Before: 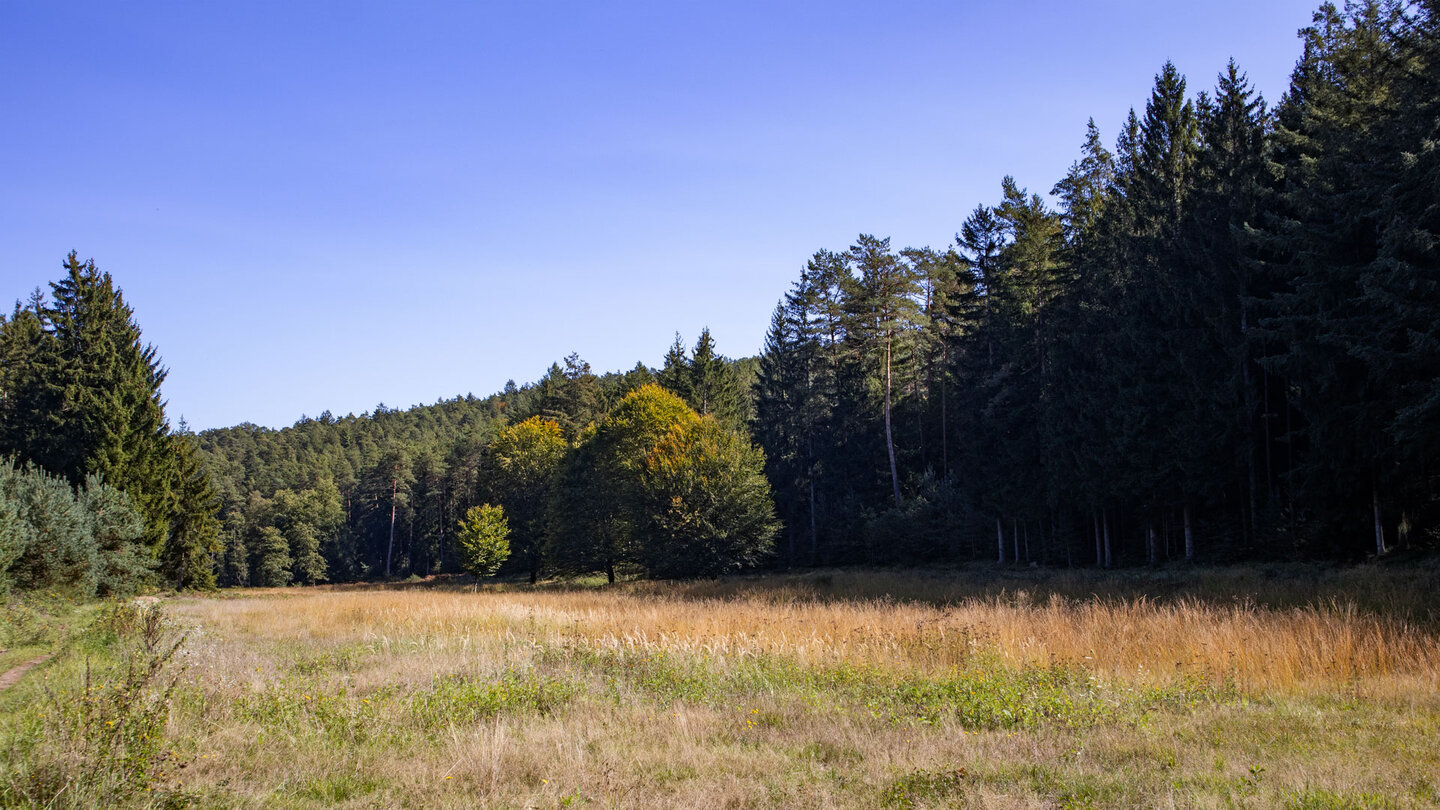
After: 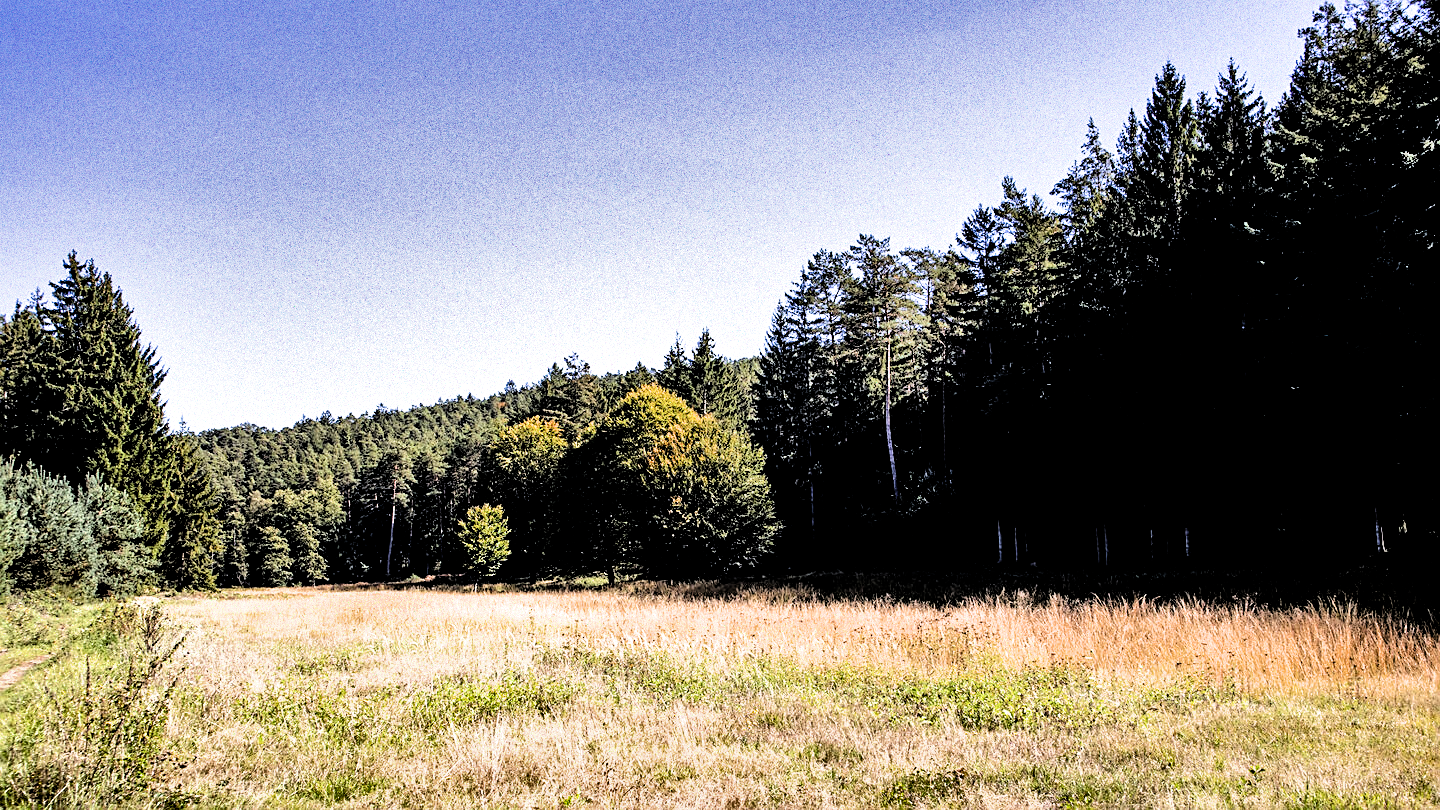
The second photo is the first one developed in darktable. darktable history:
filmic rgb: middle gray luminance 13.72%, black relative exposure -2.07 EV, white relative exposure 3.07 EV, threshold -0.268 EV, transition 3.19 EV, structure ↔ texture 99.08%, target black luminance 0%, hardness 1.81, latitude 58.85%, contrast 1.738, highlights saturation mix 3.63%, shadows ↔ highlights balance -36.66%, enable highlight reconstruction true
sharpen: on, module defaults
exposure: black level correction 0, exposure 1.001 EV, compensate highlight preservation false
shadows and highlights: shadows 59.19, highlights -60.5, soften with gaussian
